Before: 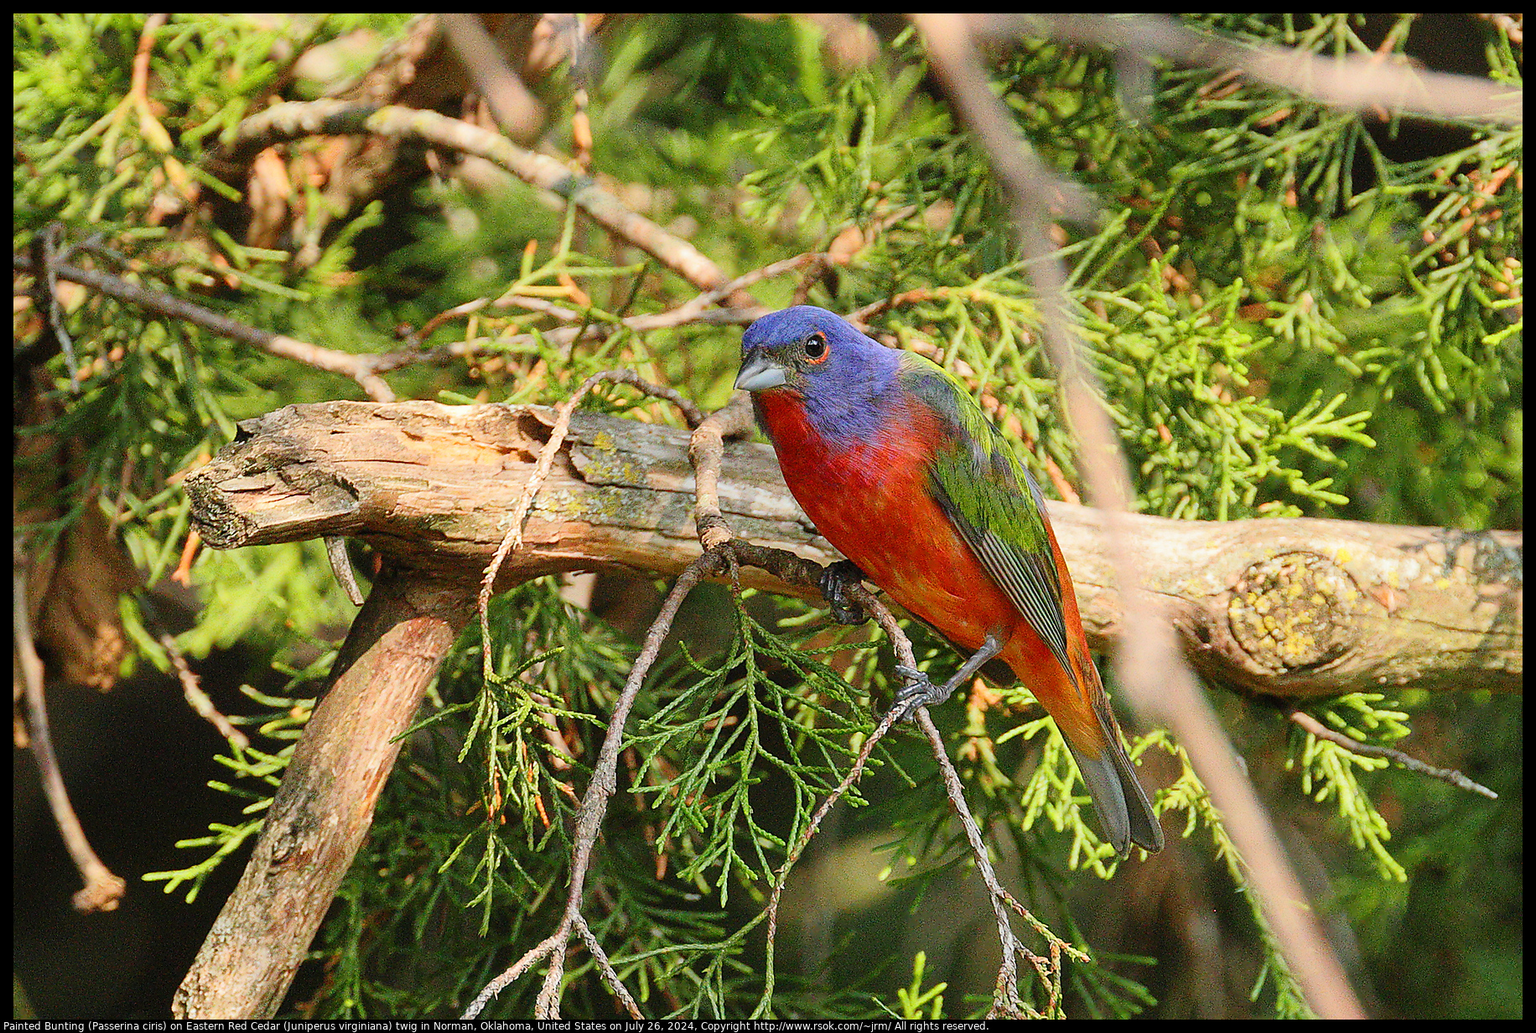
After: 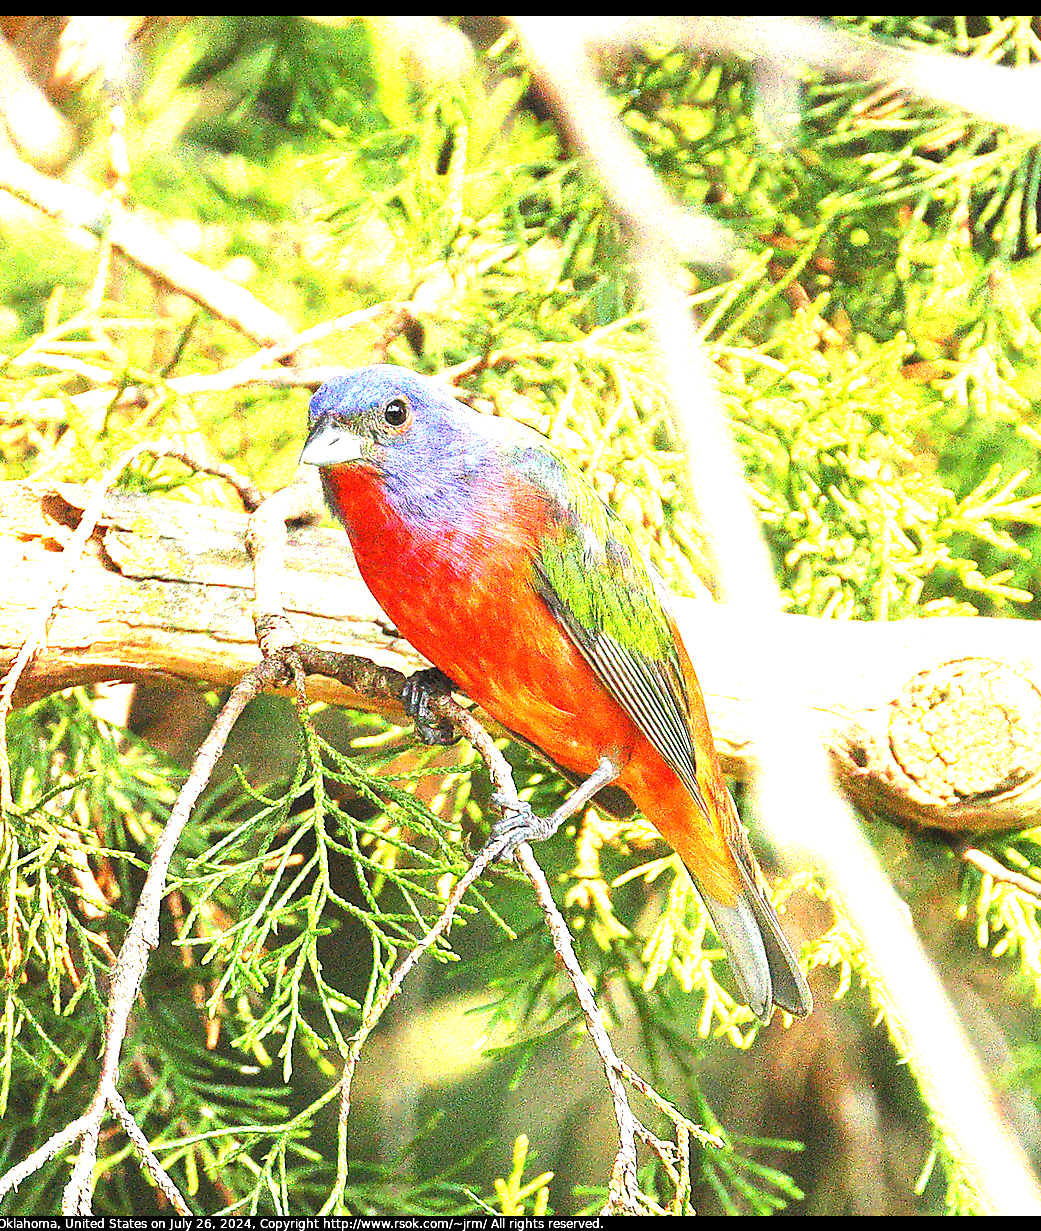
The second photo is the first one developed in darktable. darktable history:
crop: left 31.491%, top 0.009%, right 11.654%
exposure: exposure 2.207 EV, compensate highlight preservation false
tone equalizer: on, module defaults
